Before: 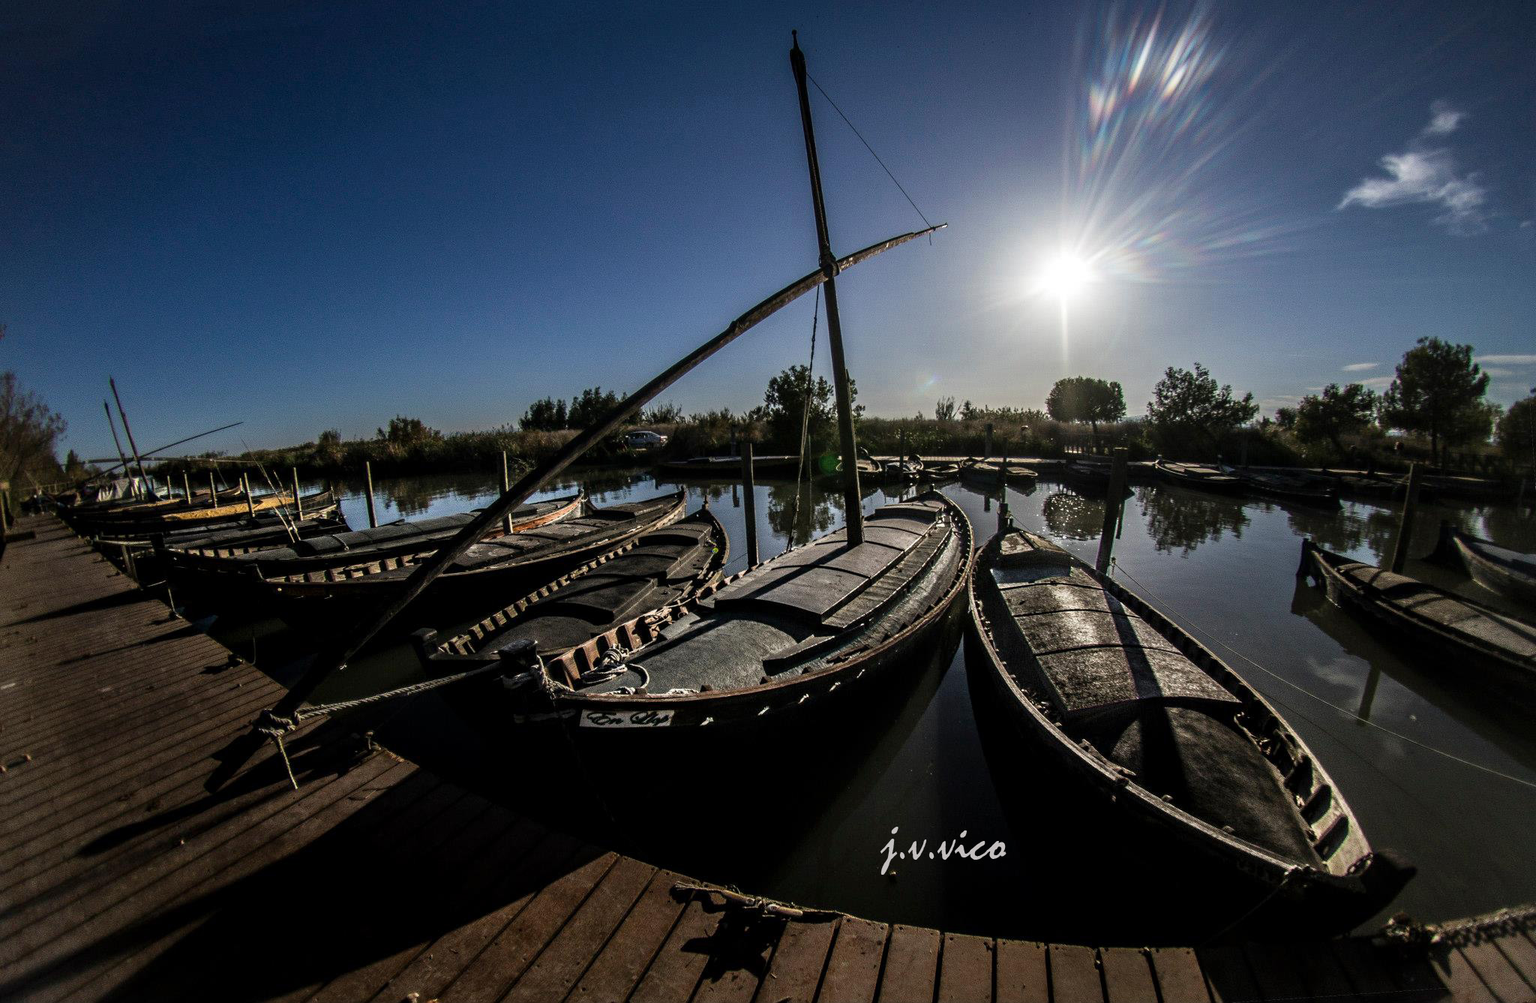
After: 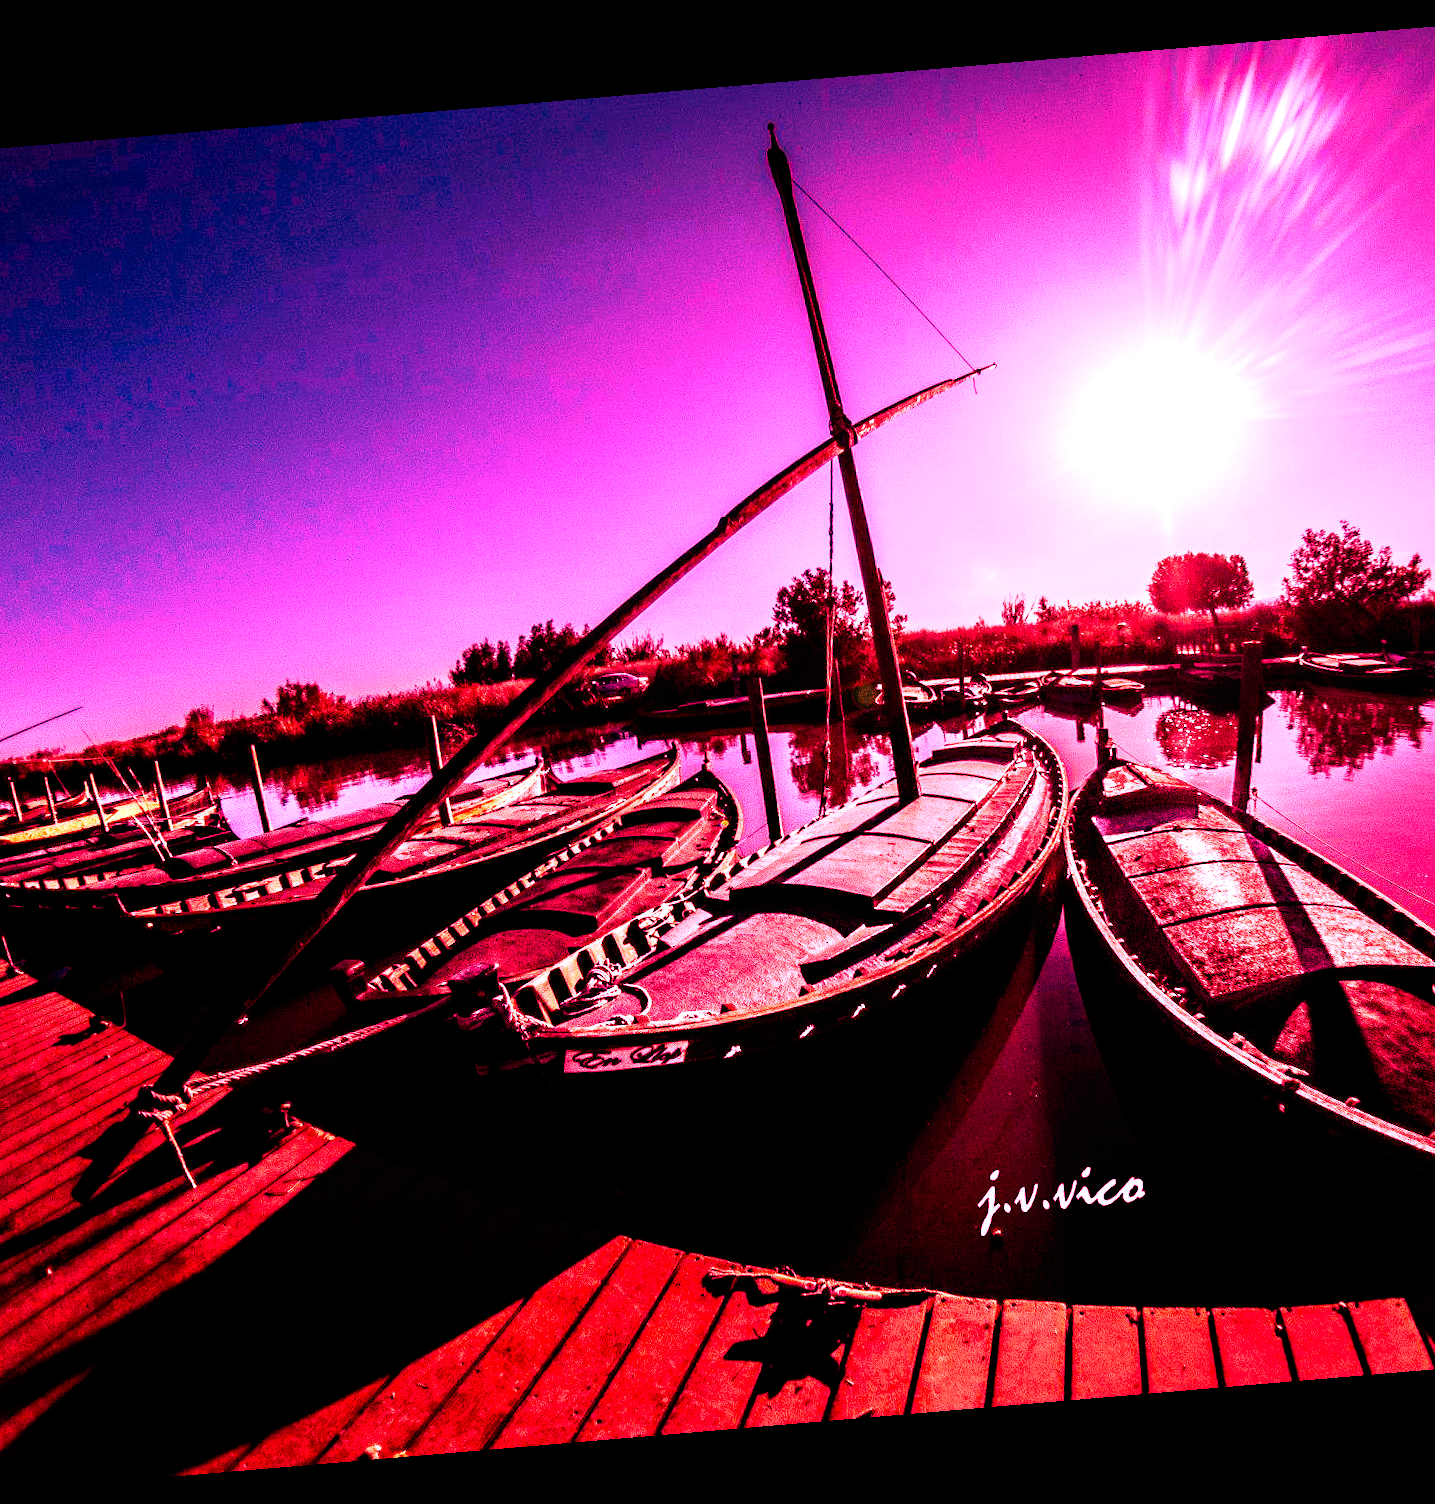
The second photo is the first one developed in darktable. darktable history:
crop and rotate: left 13.409%, right 19.924%
white balance: red 4.26, blue 1.802
tone curve: curves: ch0 [(0, 0) (0.003, 0) (0.011, 0.001) (0.025, 0.003) (0.044, 0.006) (0.069, 0.009) (0.1, 0.013) (0.136, 0.032) (0.177, 0.067) (0.224, 0.121) (0.277, 0.185) (0.335, 0.255) (0.399, 0.333) (0.468, 0.417) (0.543, 0.508) (0.623, 0.606) (0.709, 0.71) (0.801, 0.819) (0.898, 0.926) (1, 1)], preserve colors none
tone equalizer: on, module defaults
rotate and perspective: rotation -4.86°, automatic cropping off
